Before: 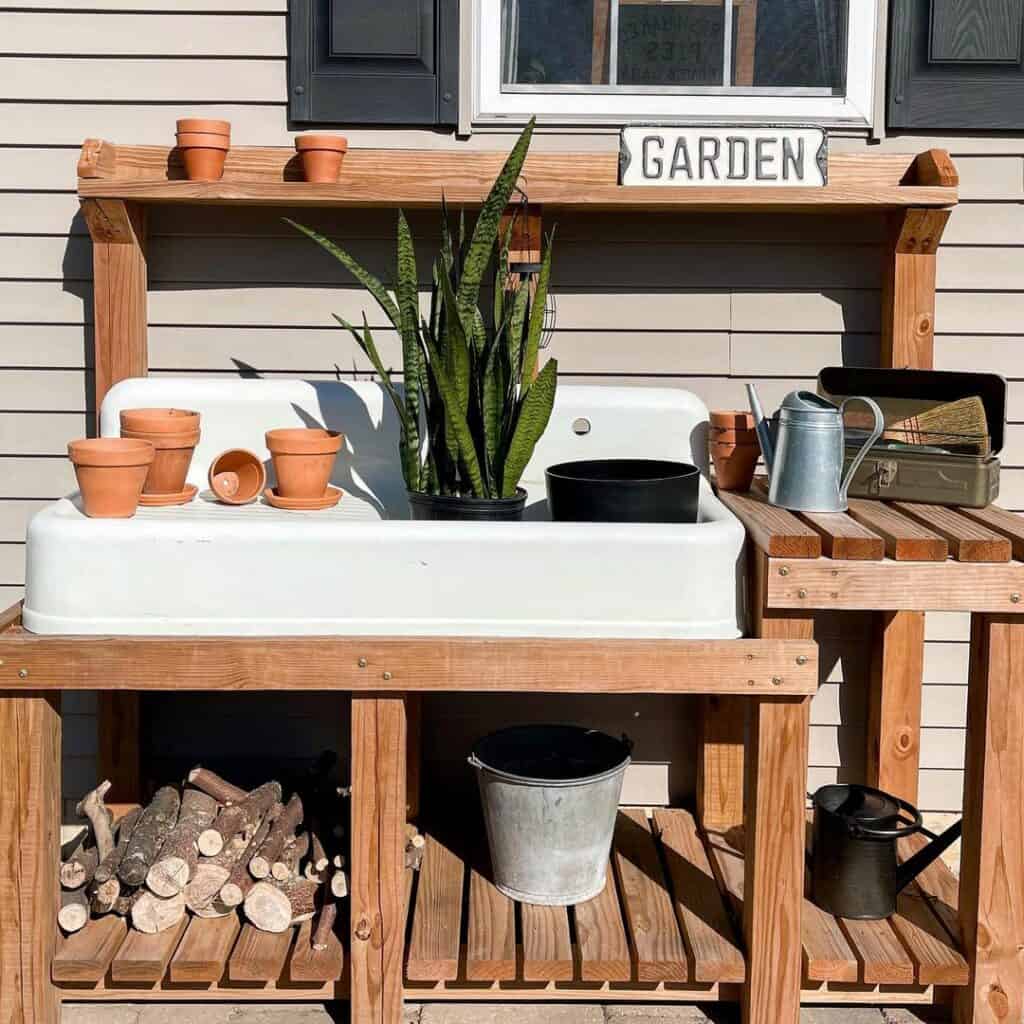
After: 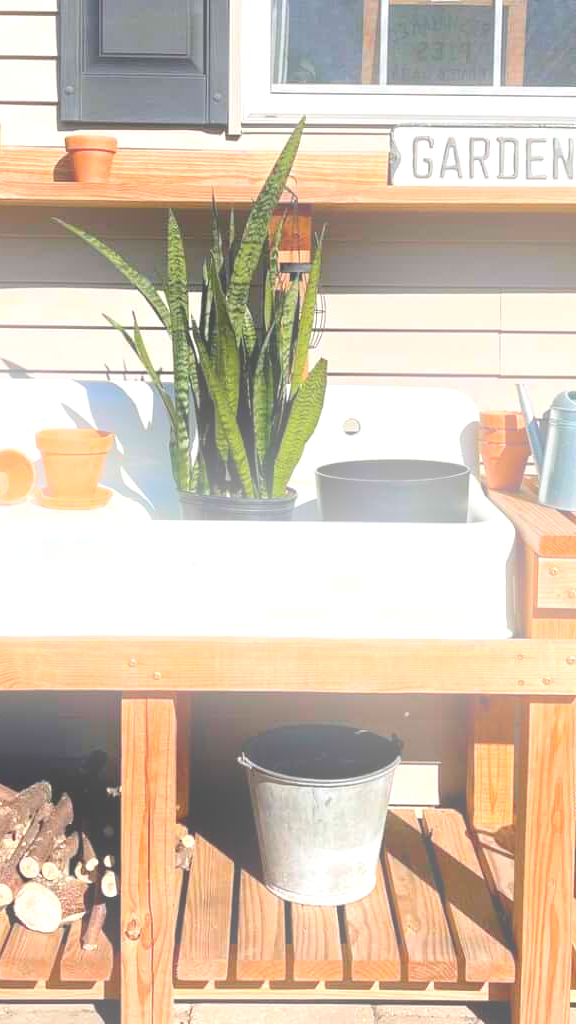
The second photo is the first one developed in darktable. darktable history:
crop and rotate: left 22.516%, right 21.234%
bloom: threshold 82.5%, strength 16.25%
exposure: exposure 0.74 EV, compensate highlight preservation false
local contrast: mode bilateral grid, contrast 20, coarseness 50, detail 120%, midtone range 0.2
